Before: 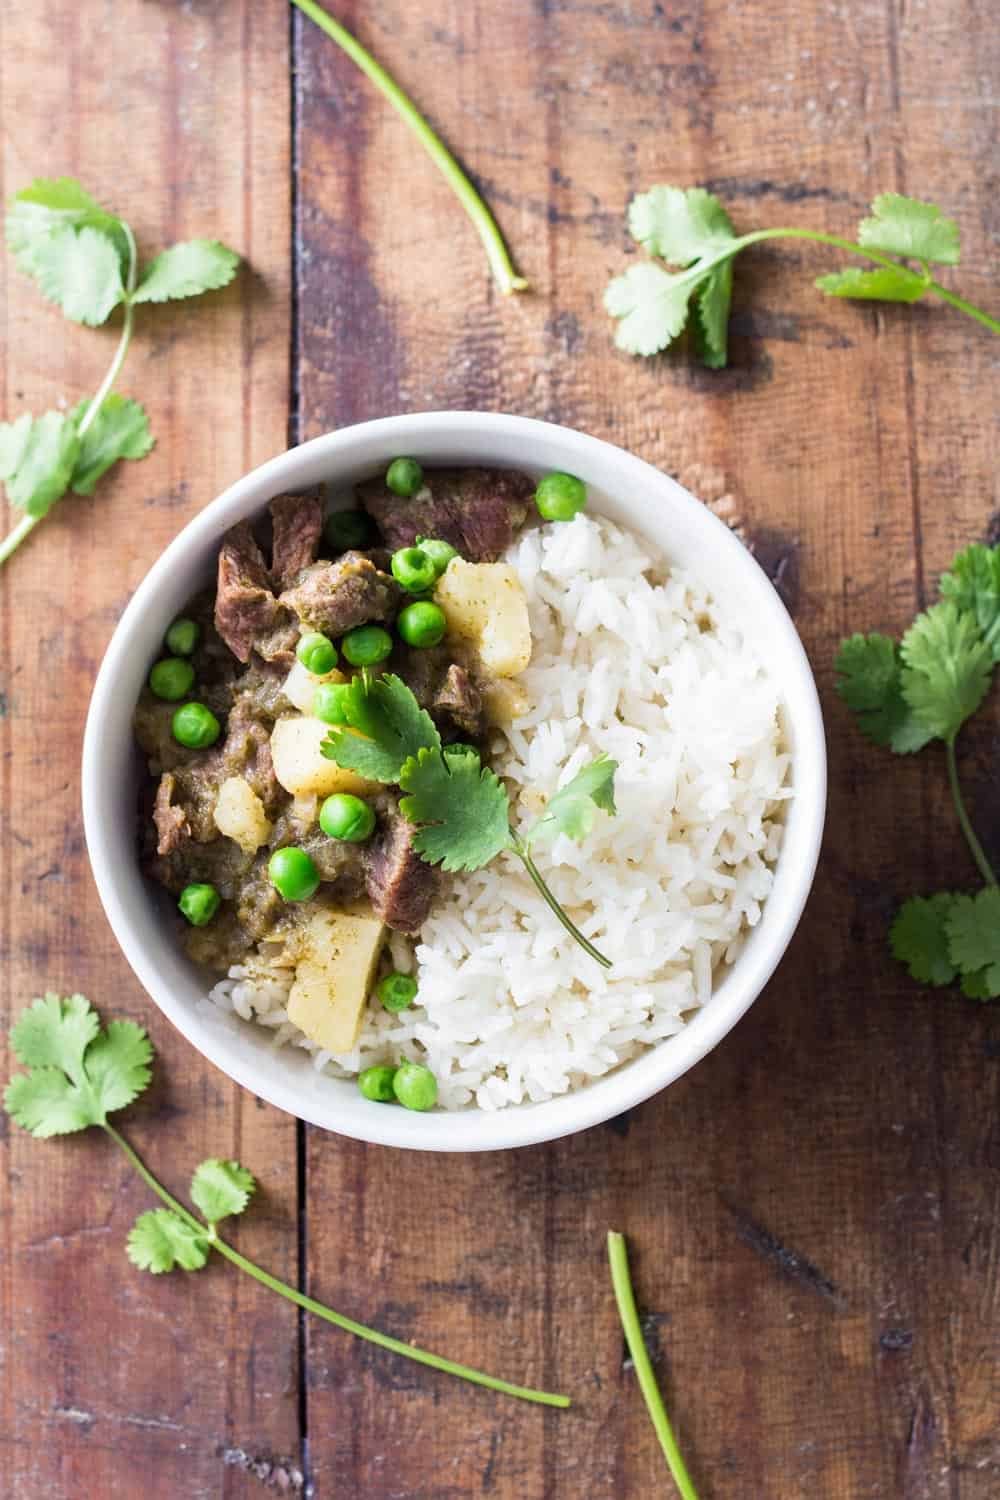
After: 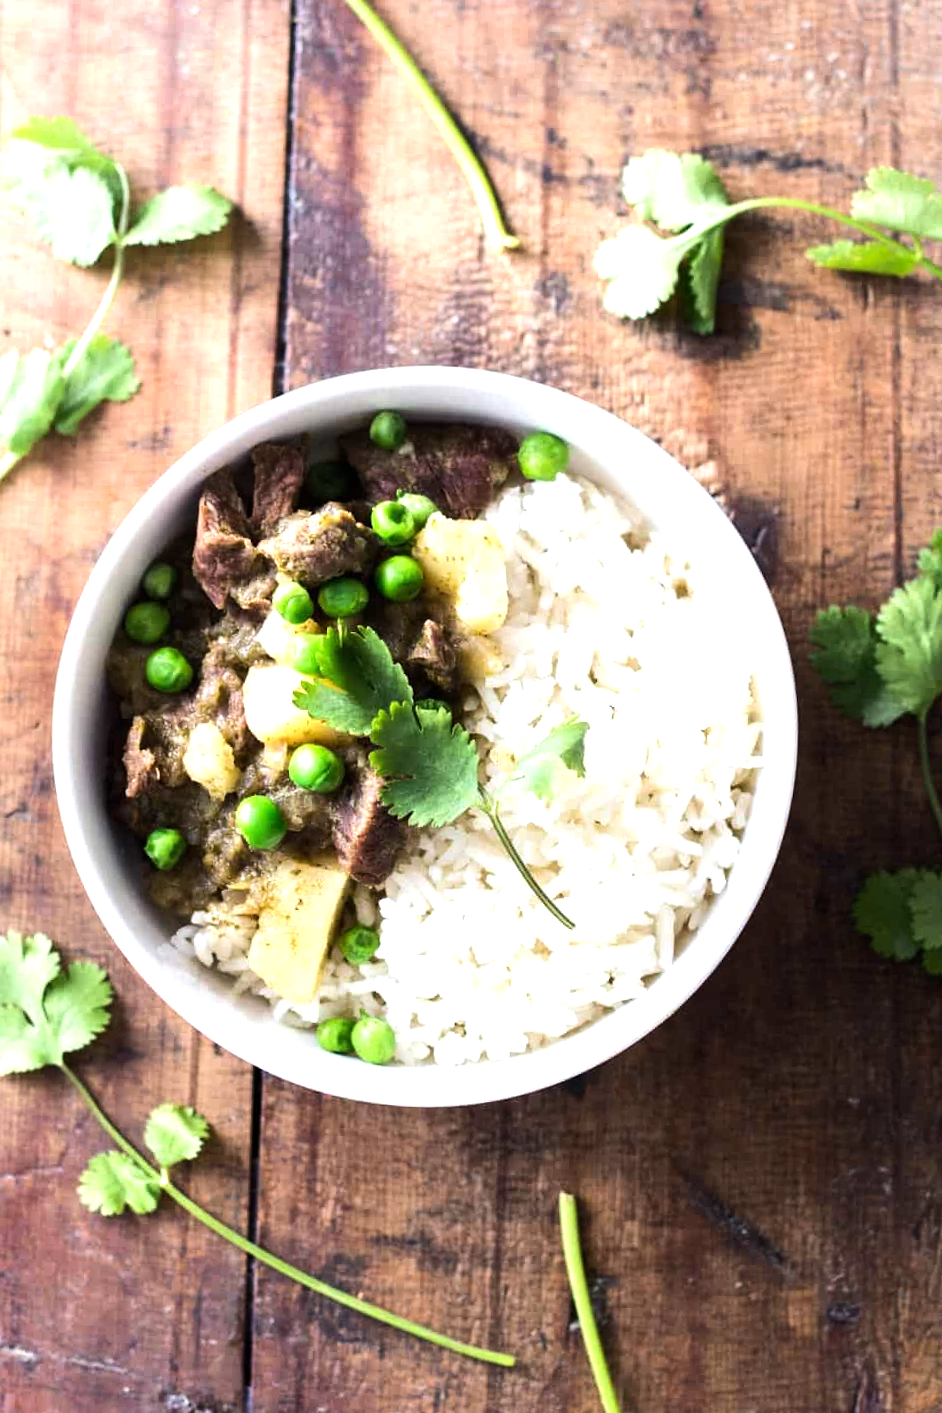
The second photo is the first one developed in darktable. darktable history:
crop and rotate: angle -2.38°
tone equalizer: -8 EV -0.75 EV, -7 EV -0.7 EV, -6 EV -0.6 EV, -5 EV -0.4 EV, -3 EV 0.4 EV, -2 EV 0.6 EV, -1 EV 0.7 EV, +0 EV 0.75 EV, edges refinement/feathering 500, mask exposure compensation -1.57 EV, preserve details no
